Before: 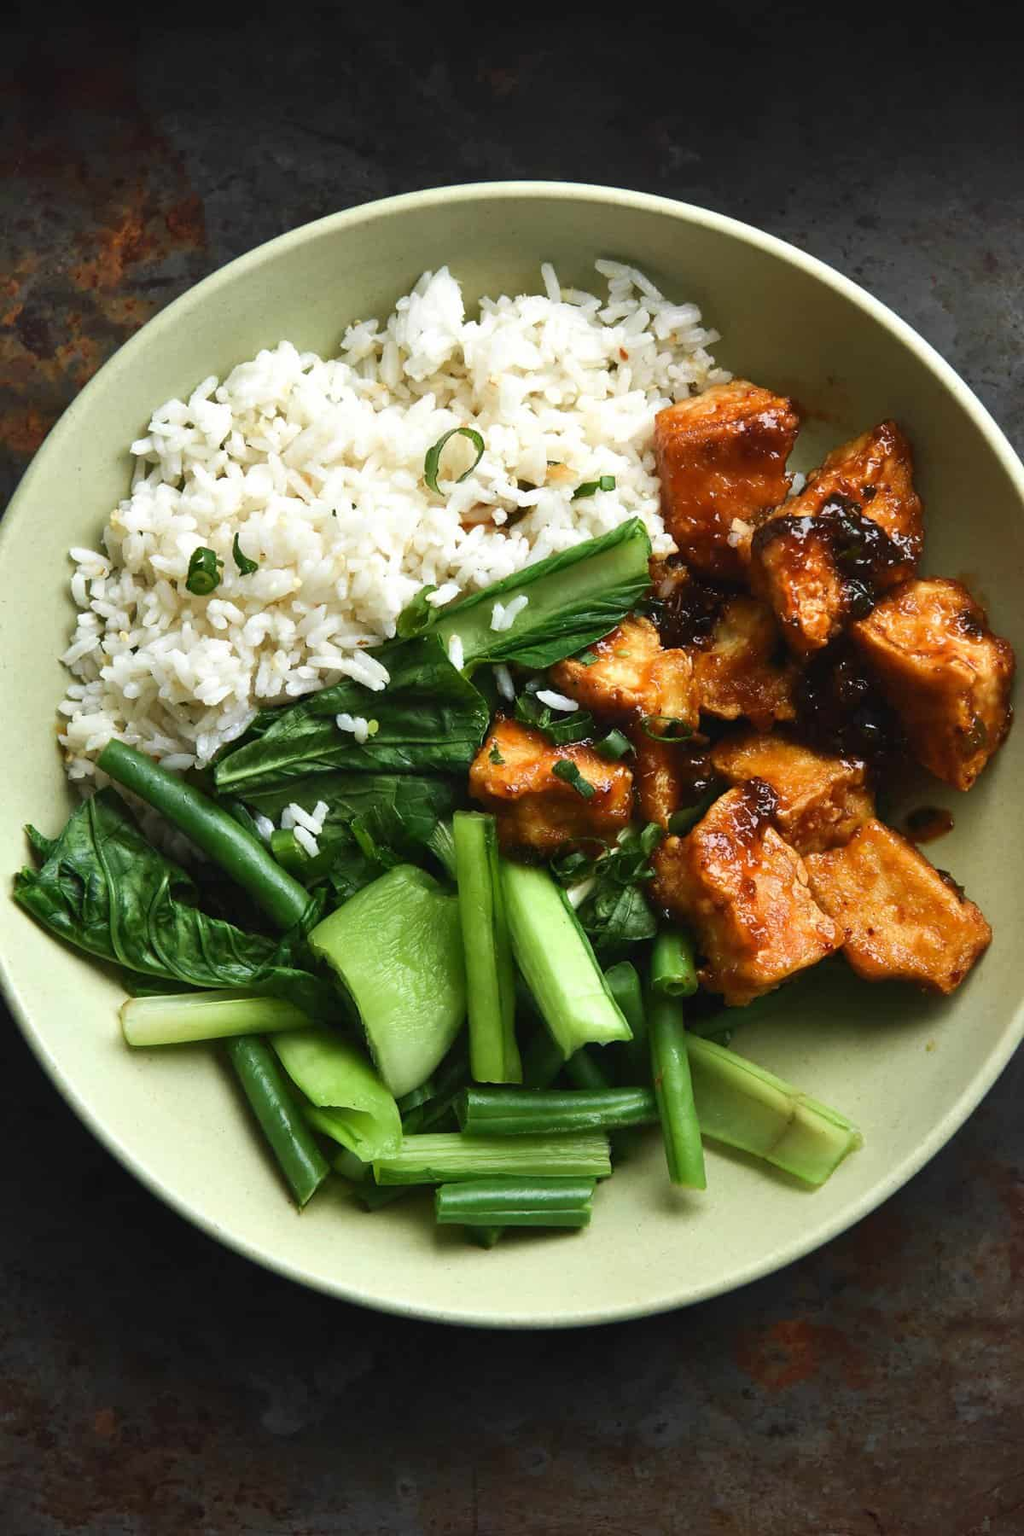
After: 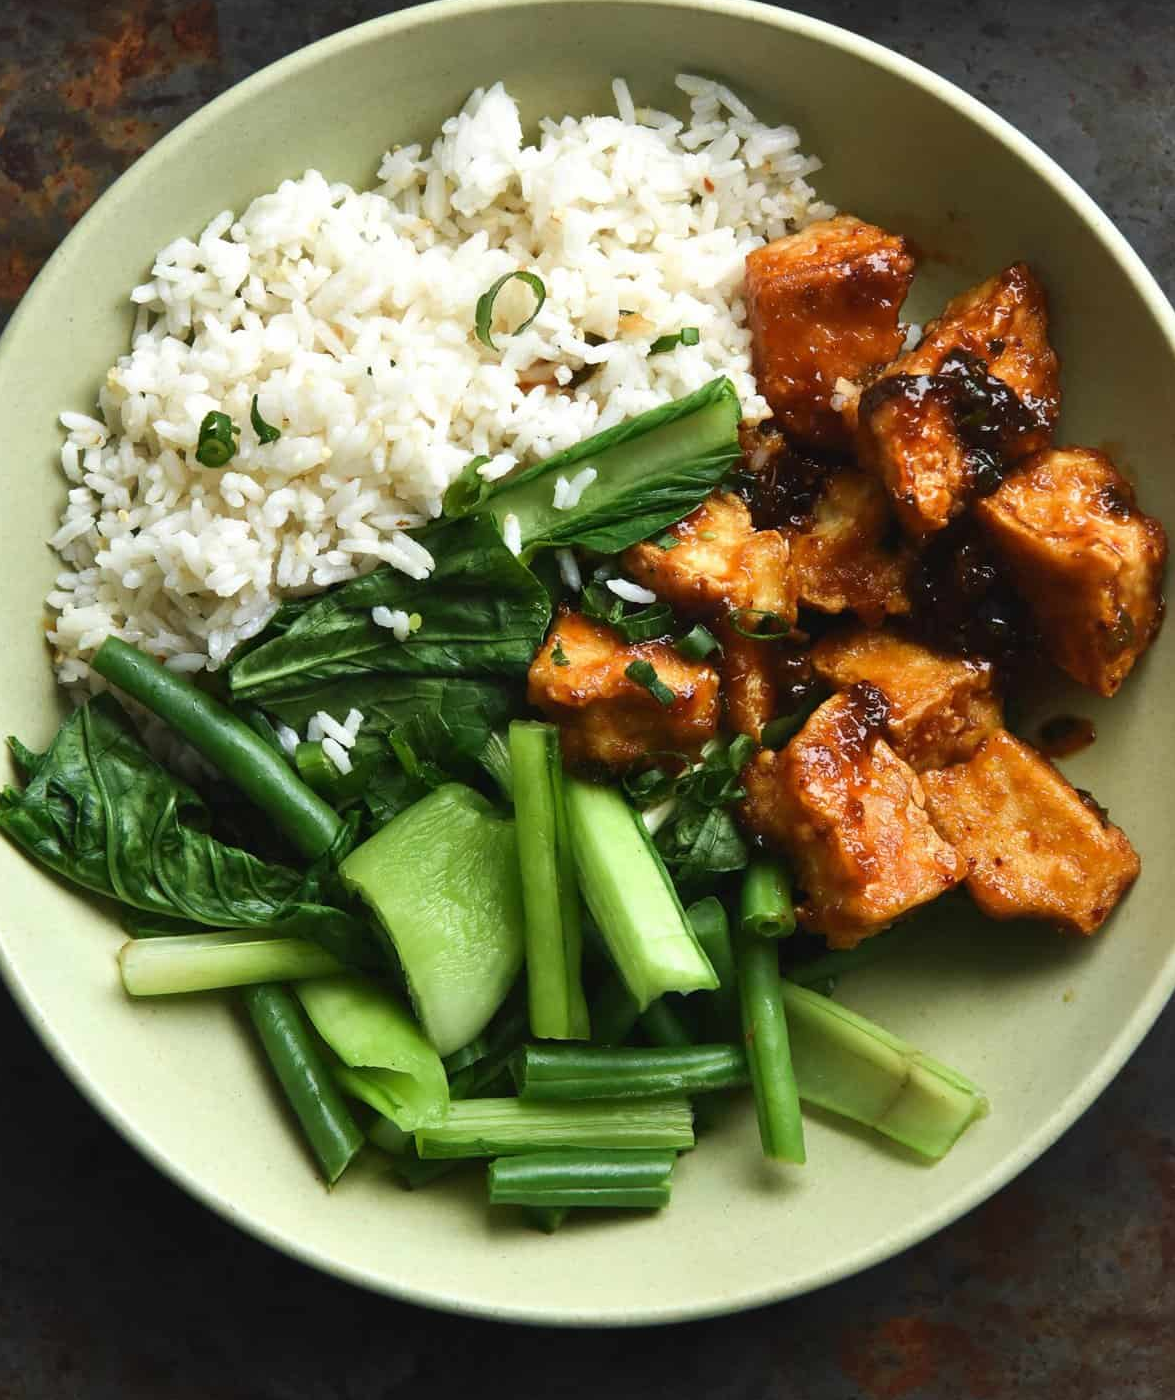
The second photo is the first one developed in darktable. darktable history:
crop and rotate: left 1.86%, top 12.81%, right 0.208%, bottom 9.409%
